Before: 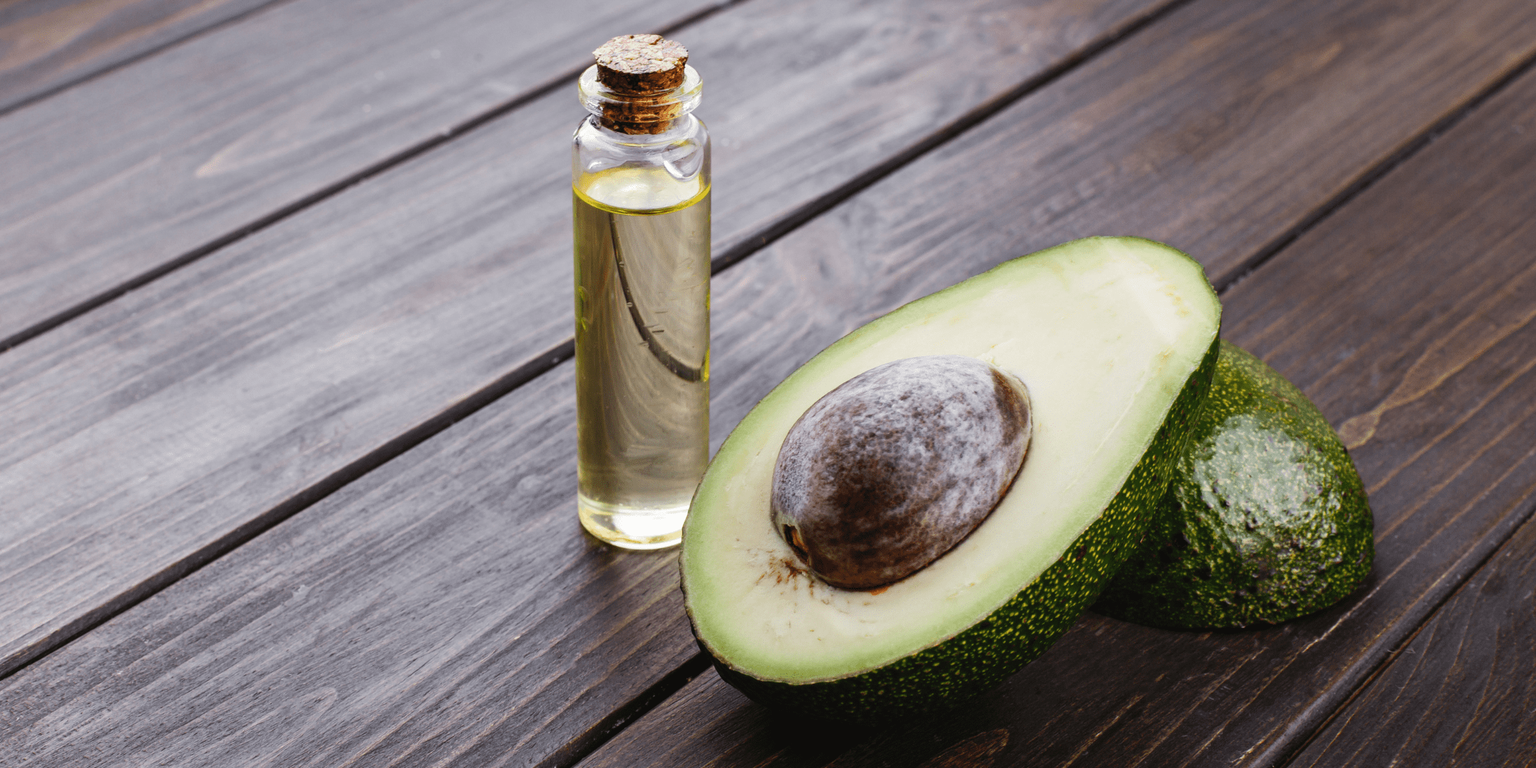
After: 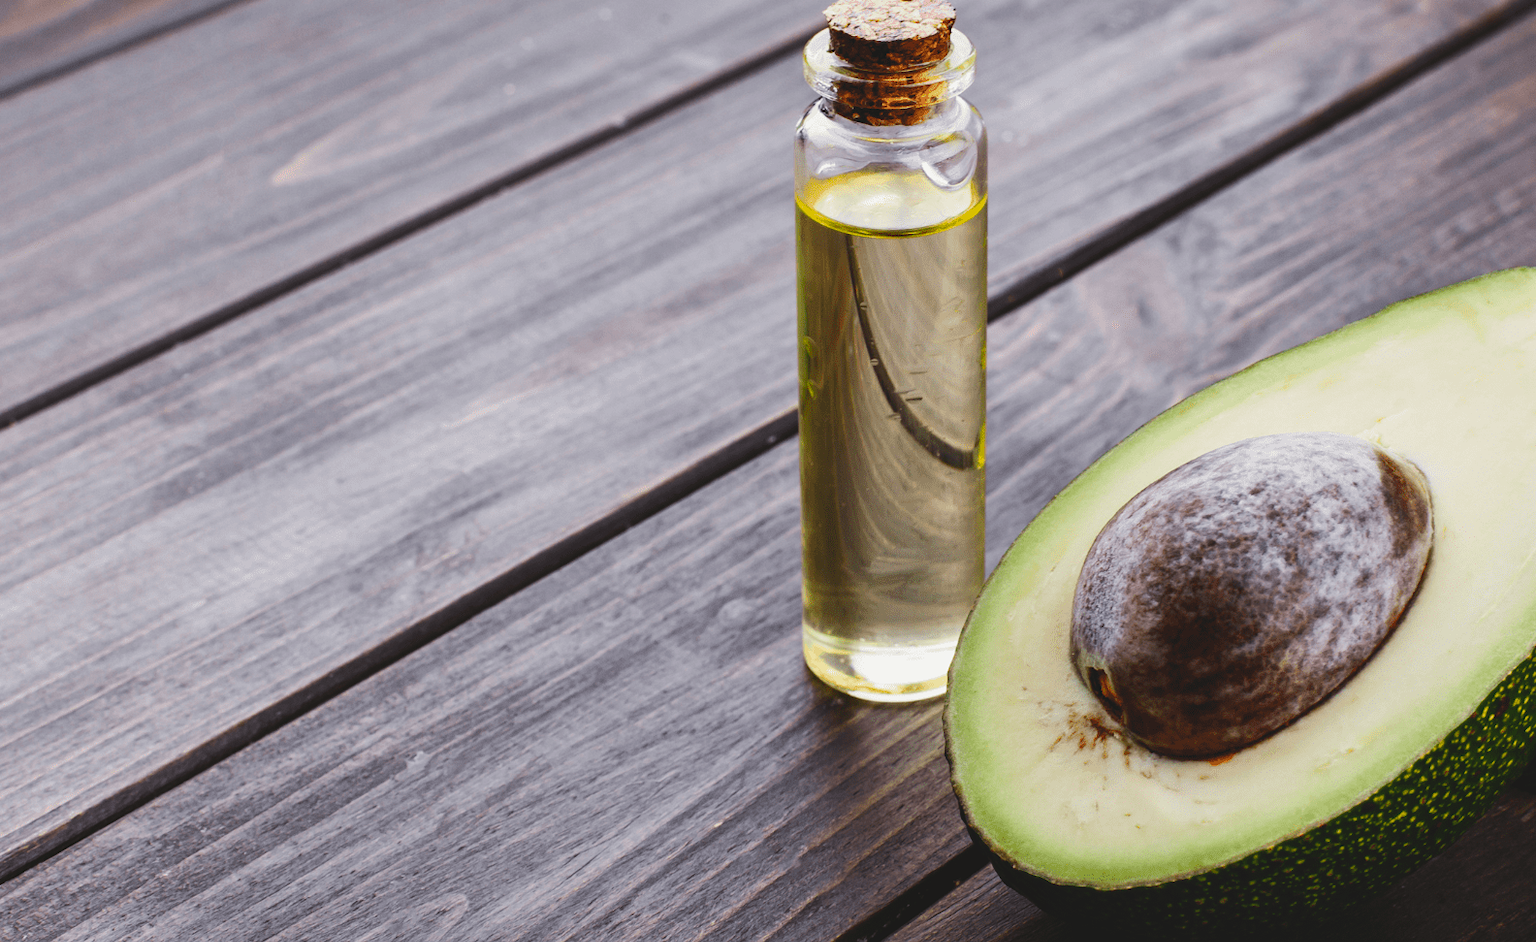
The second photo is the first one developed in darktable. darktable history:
crop: top 5.803%, right 27.864%, bottom 5.804%
exposure: black level correction -0.014, exposure -0.193 EV, compensate highlight preservation false
local contrast: mode bilateral grid, contrast 10, coarseness 25, detail 115%, midtone range 0.2
contrast brightness saturation: contrast 0.16, saturation 0.32
